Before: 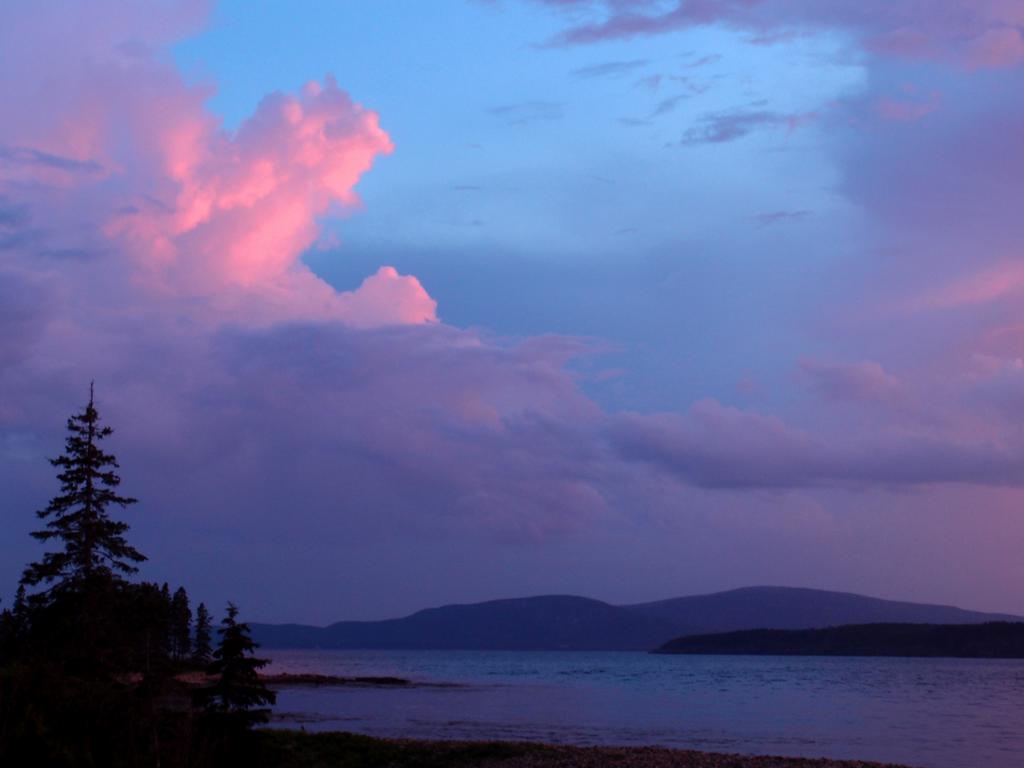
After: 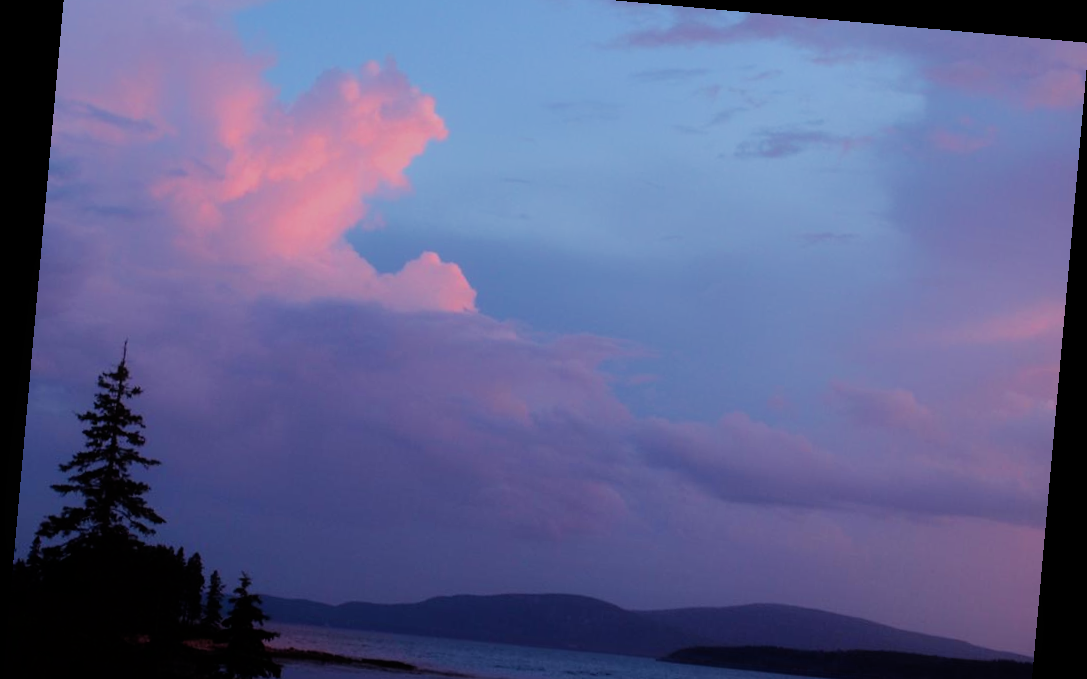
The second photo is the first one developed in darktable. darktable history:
rotate and perspective: rotation 5.12°, automatic cropping off
filmic rgb: black relative exposure -7.65 EV, white relative exposure 4.56 EV, hardness 3.61
tone equalizer: on, module defaults
contrast equalizer: y [[0.5, 0.488, 0.462, 0.461, 0.491, 0.5], [0.5 ×6], [0.5 ×6], [0 ×6], [0 ×6]]
crop and rotate: top 5.667%, bottom 14.937%
